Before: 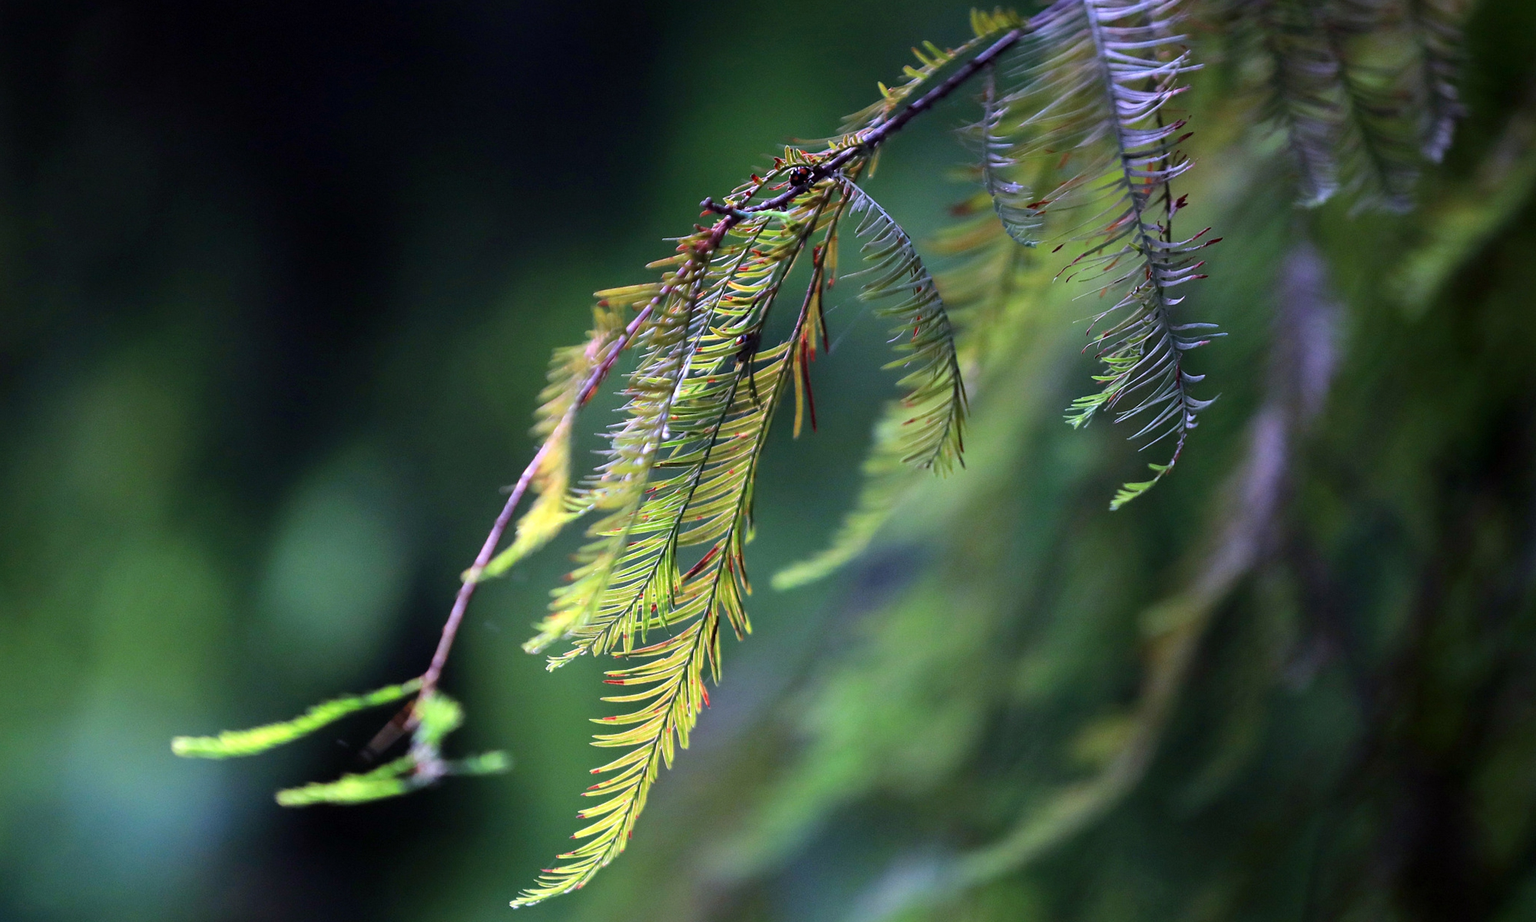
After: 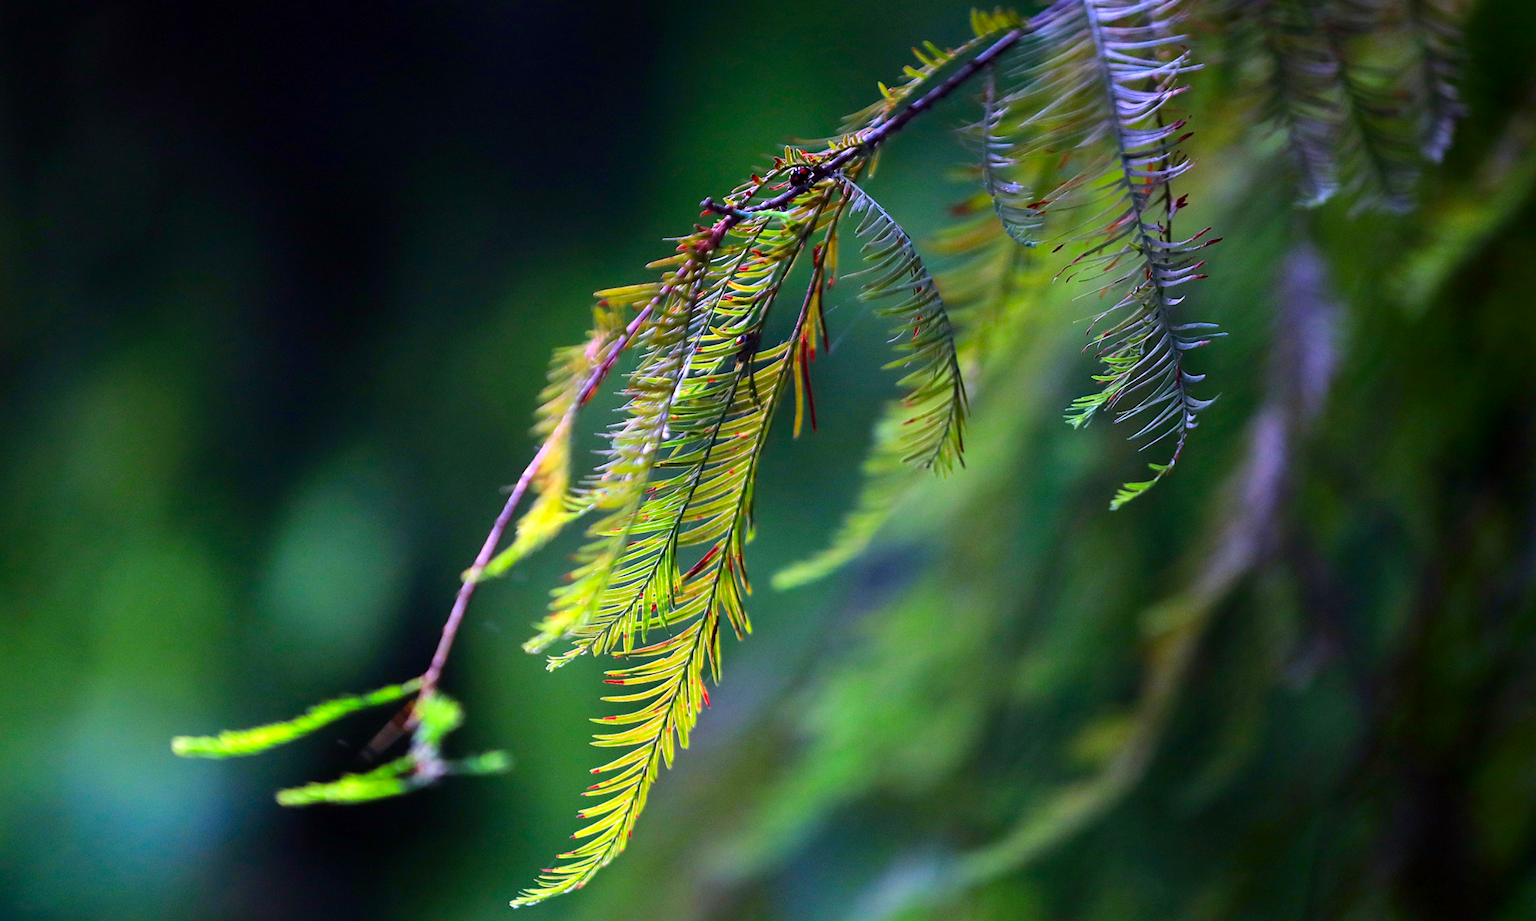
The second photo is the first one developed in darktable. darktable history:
contrast brightness saturation: contrast 0.09, saturation 0.28
color balance rgb: perceptual saturation grading › global saturation 10%, global vibrance 10%
